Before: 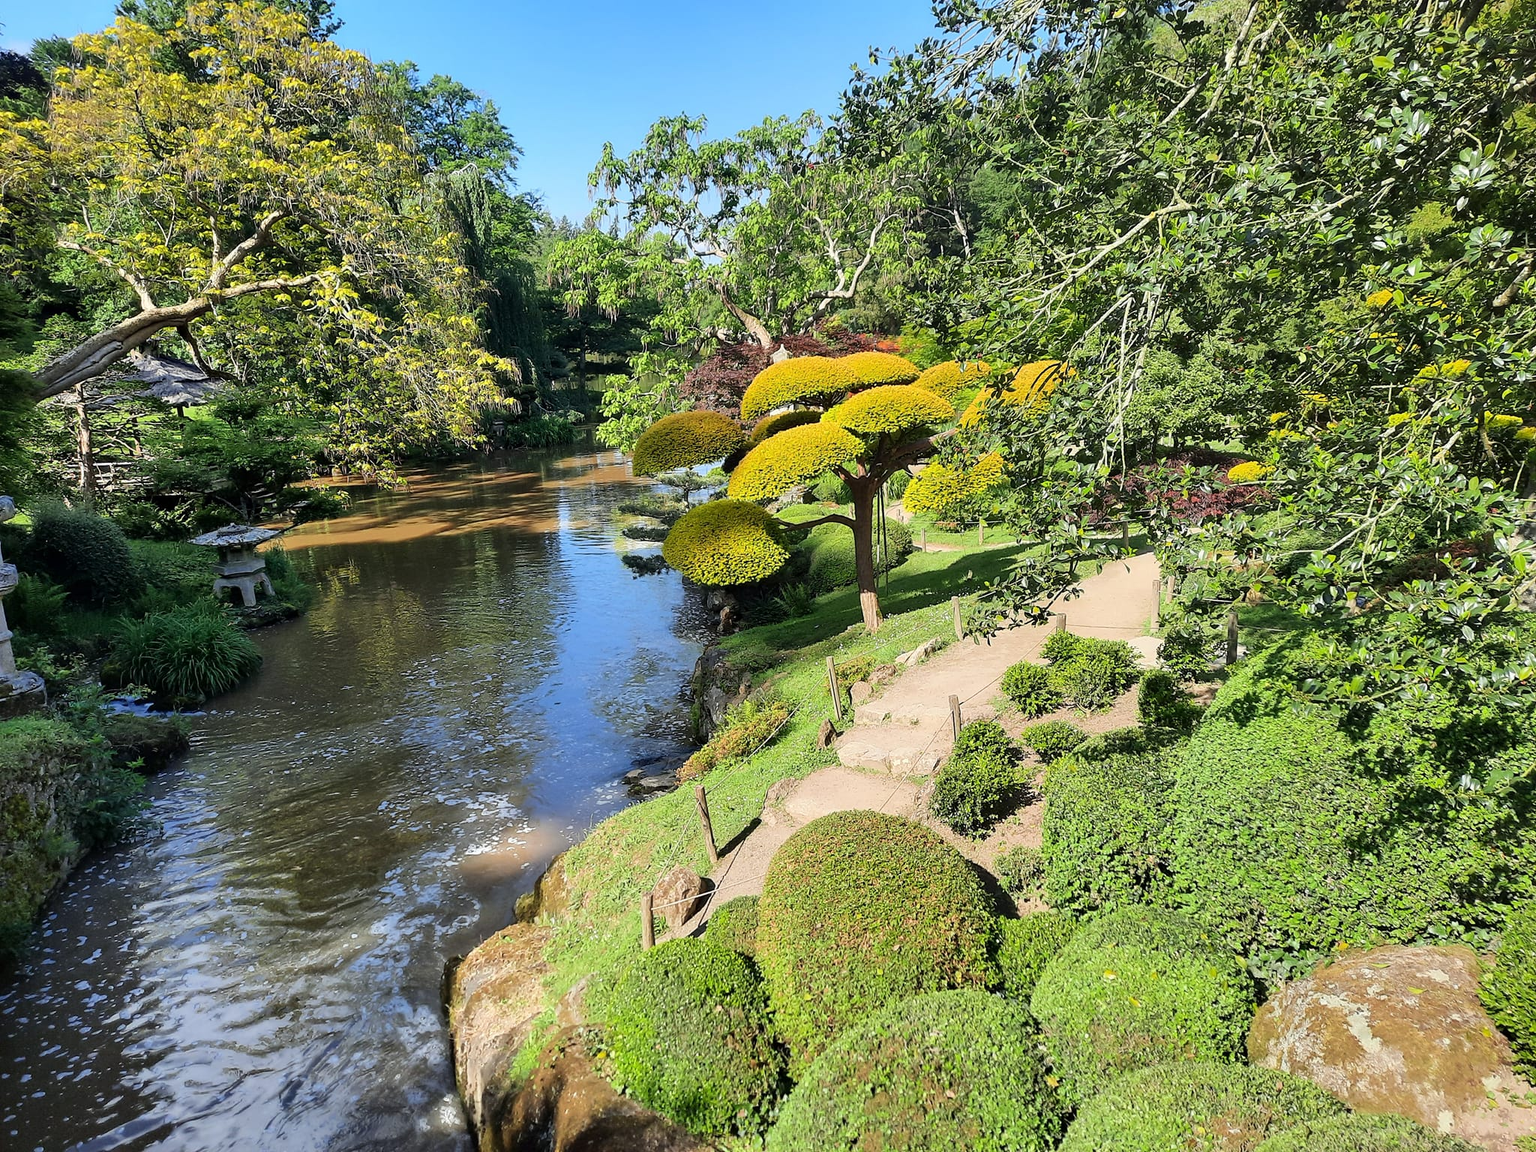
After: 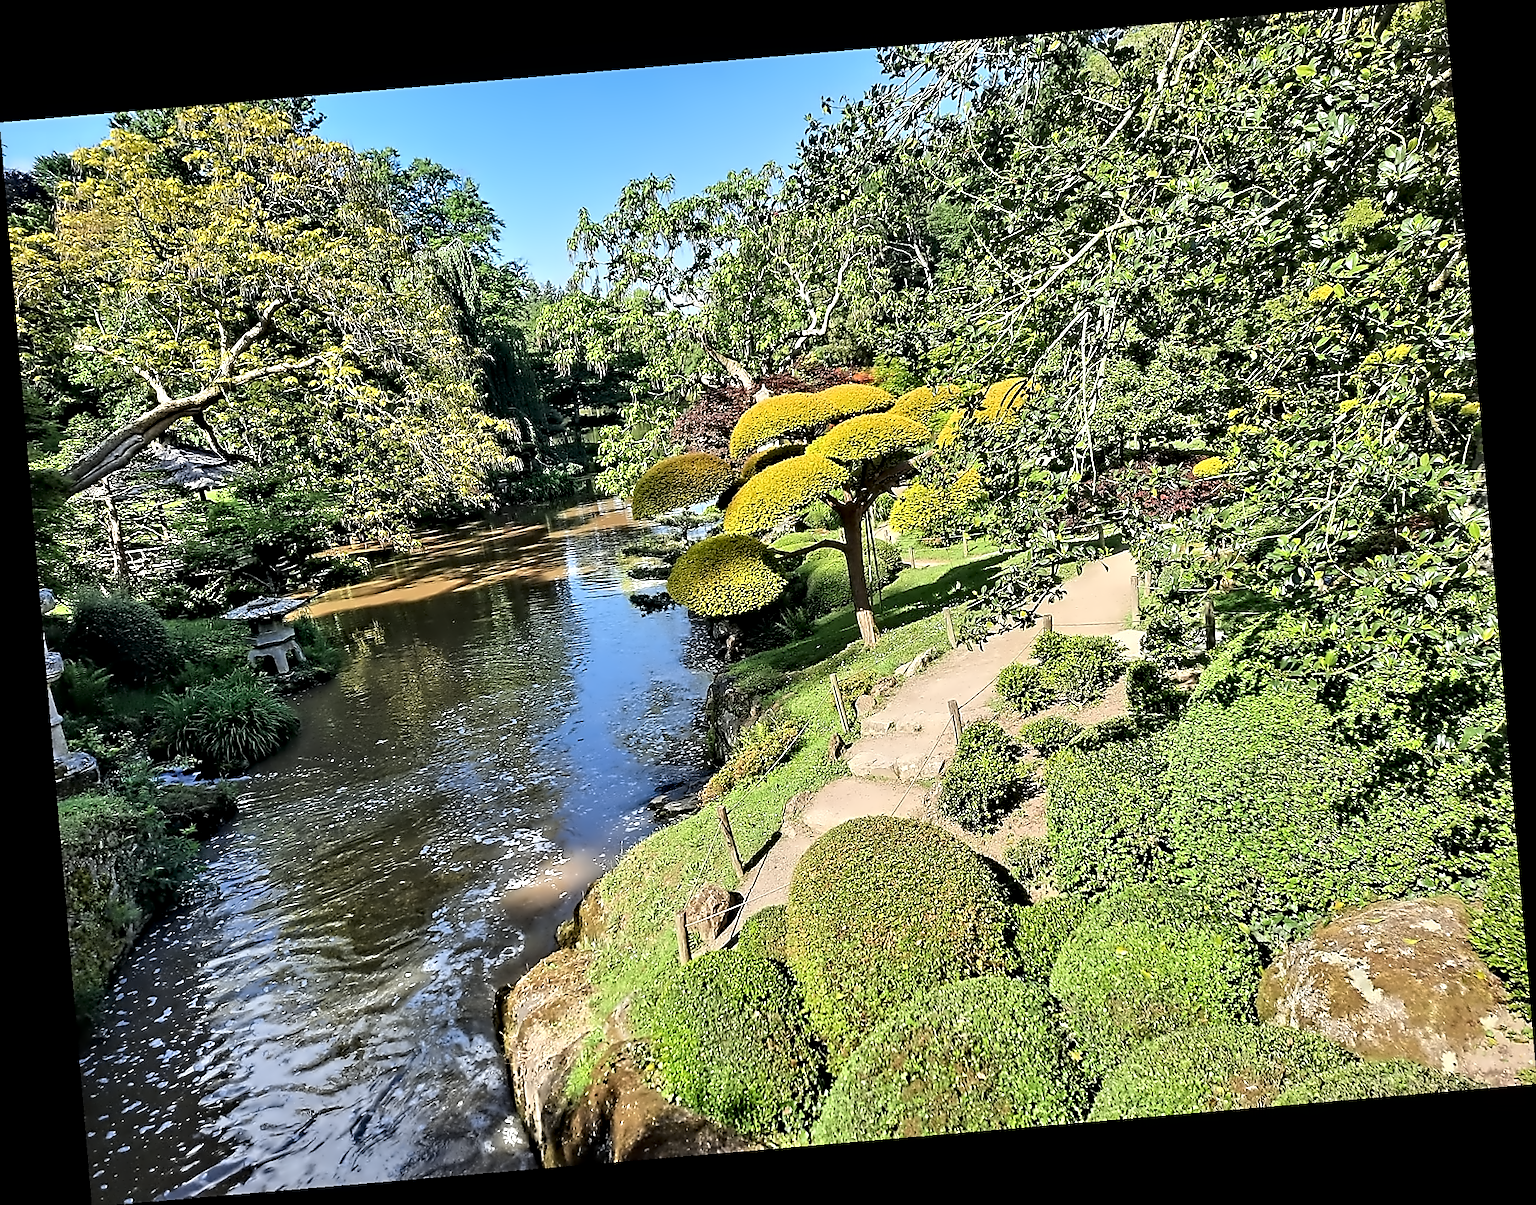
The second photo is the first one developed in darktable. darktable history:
contrast equalizer: octaves 7, y [[0.5, 0.542, 0.583, 0.625, 0.667, 0.708], [0.5 ×6], [0.5 ×6], [0, 0.033, 0.067, 0.1, 0.133, 0.167], [0, 0.05, 0.1, 0.15, 0.2, 0.25]]
rotate and perspective: rotation -4.86°, automatic cropping off
sharpen: on, module defaults
